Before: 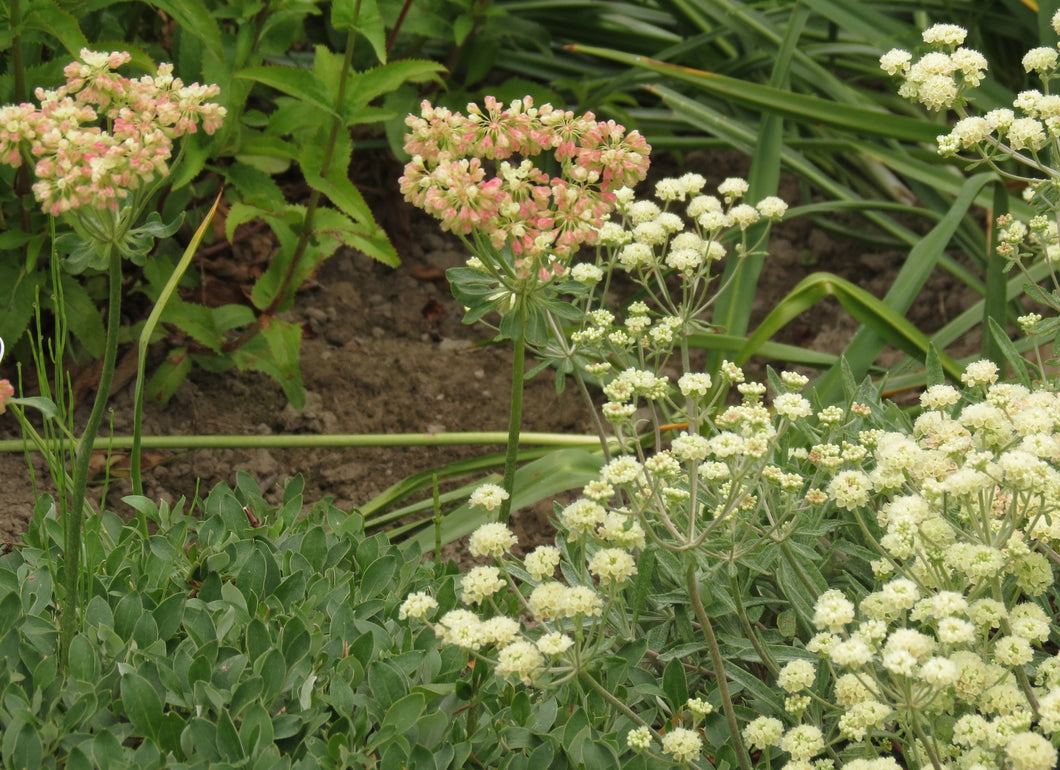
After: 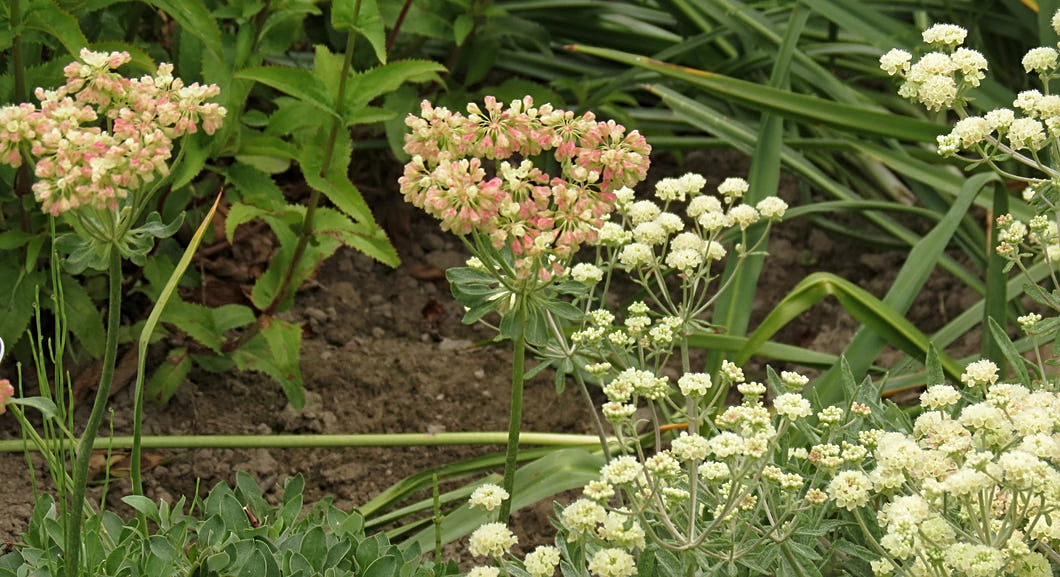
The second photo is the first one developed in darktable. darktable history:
crop: bottom 24.988%
local contrast: mode bilateral grid, contrast 20, coarseness 50, detail 120%, midtone range 0.2
sharpen: on, module defaults
